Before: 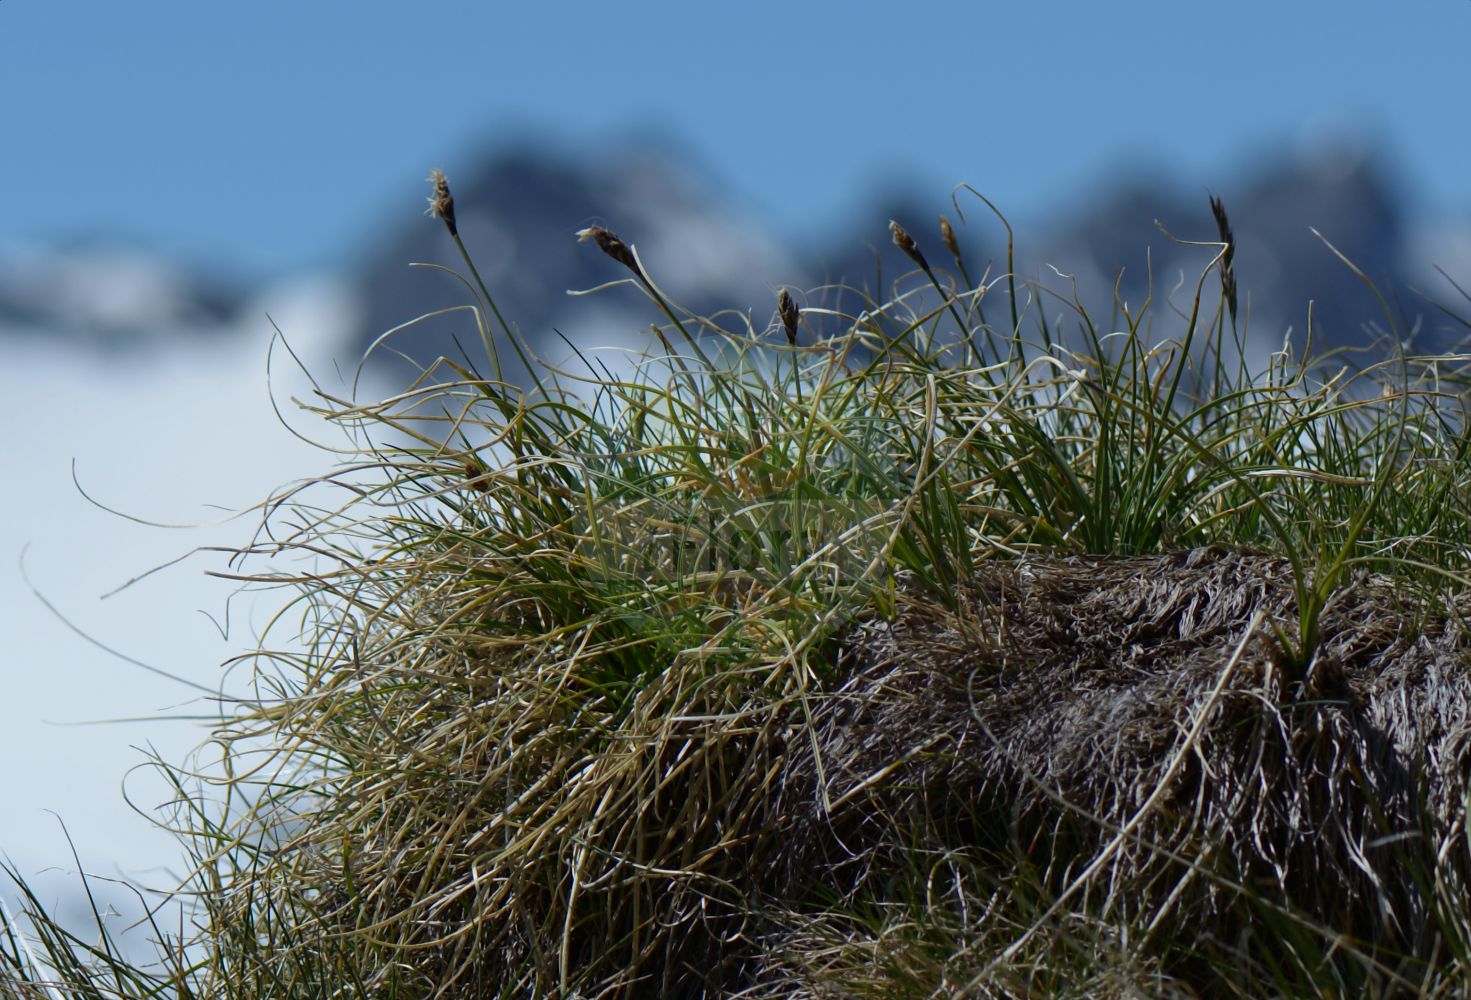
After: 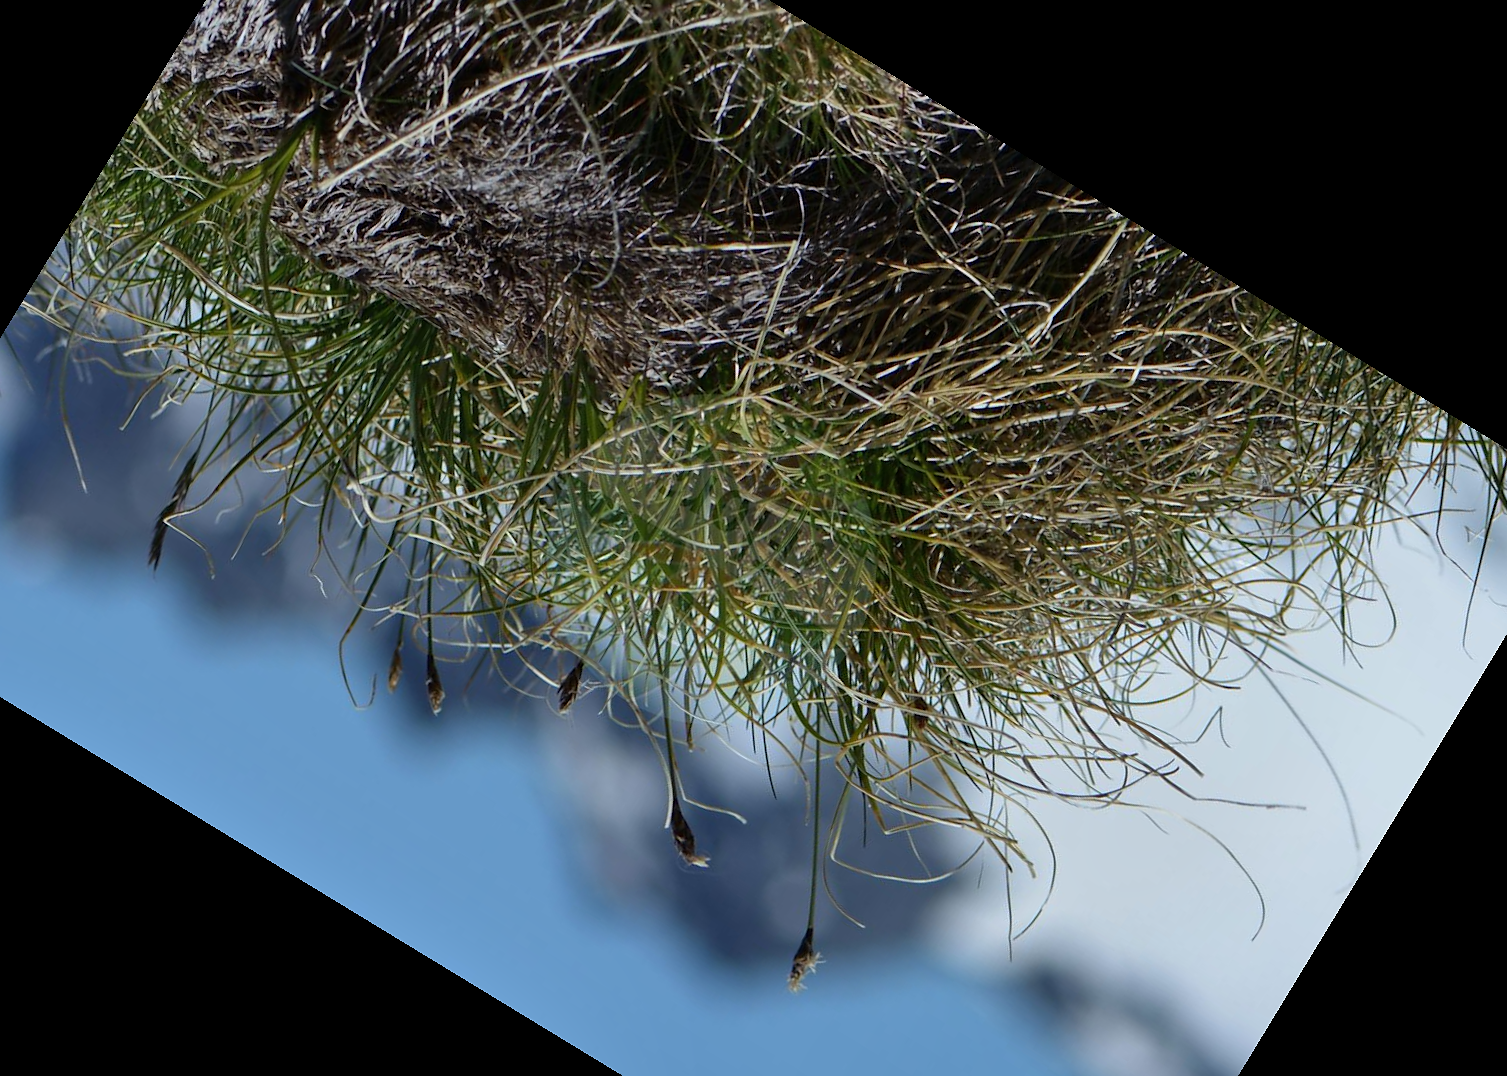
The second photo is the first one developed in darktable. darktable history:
crop and rotate: angle 148.68°, left 9.111%, top 15.603%, right 4.588%, bottom 17.041%
rotate and perspective: rotation 0.226°, lens shift (vertical) -0.042, crop left 0.023, crop right 0.982, crop top 0.006, crop bottom 0.994
sharpen: radius 1
shadows and highlights: radius 118.69, shadows 42.21, highlights -61.56, soften with gaussian
